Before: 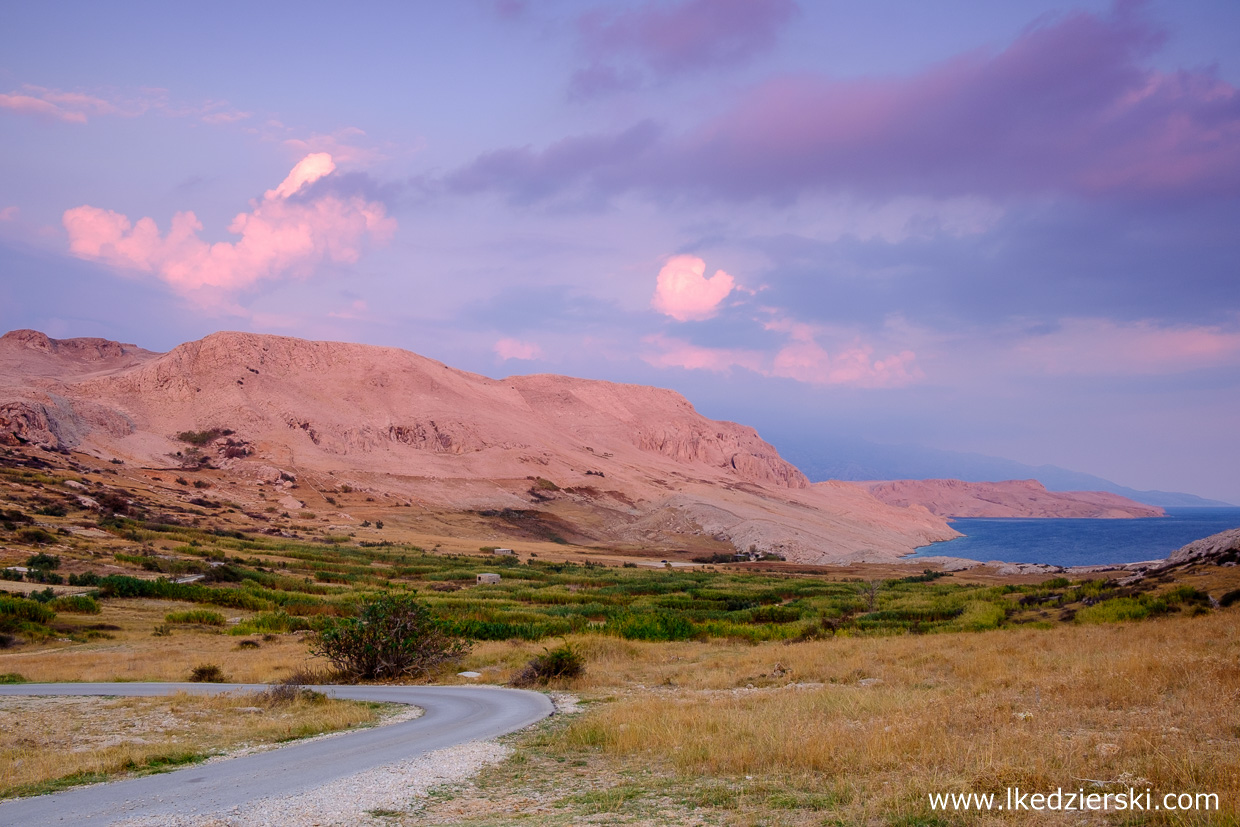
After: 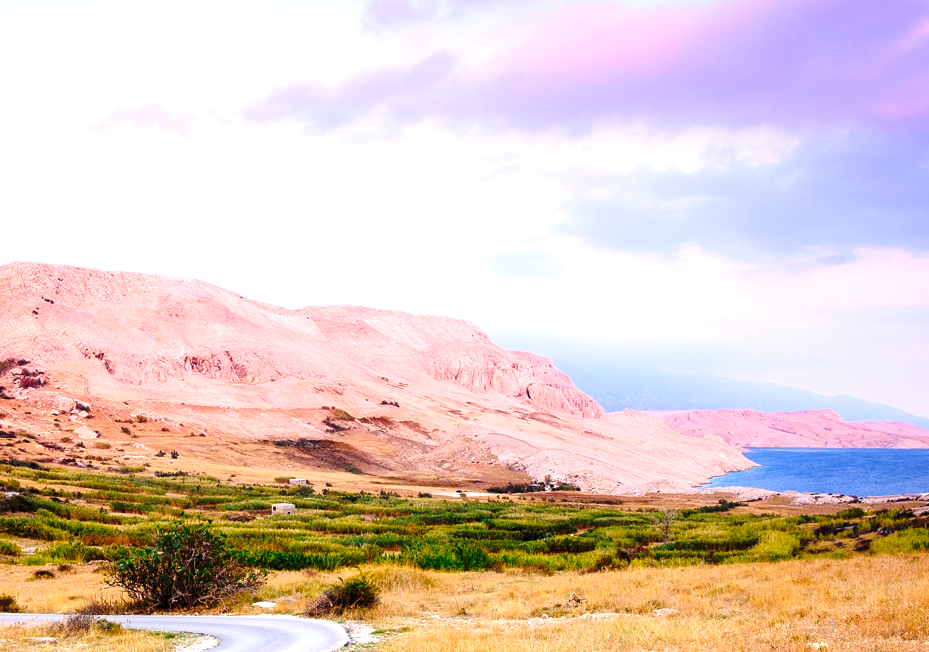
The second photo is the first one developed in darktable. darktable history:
base curve: curves: ch0 [(0, 0) (0.073, 0.04) (0.157, 0.139) (0.492, 0.492) (0.758, 0.758) (1, 1)], preserve colors none
crop: left 16.55%, top 8.507%, right 8.522%, bottom 12.563%
tone equalizer: -8 EV -0.407 EV, -7 EV -0.418 EV, -6 EV -0.354 EV, -5 EV -0.184 EV, -3 EV 0.216 EV, -2 EV 0.322 EV, -1 EV 0.385 EV, +0 EV 0.428 EV
color calibration: illuminant same as pipeline (D50), adaptation XYZ, x 0.346, y 0.358, temperature 5004.38 K
exposure: exposure 1.094 EV, compensate exposure bias true, compensate highlight preservation false
